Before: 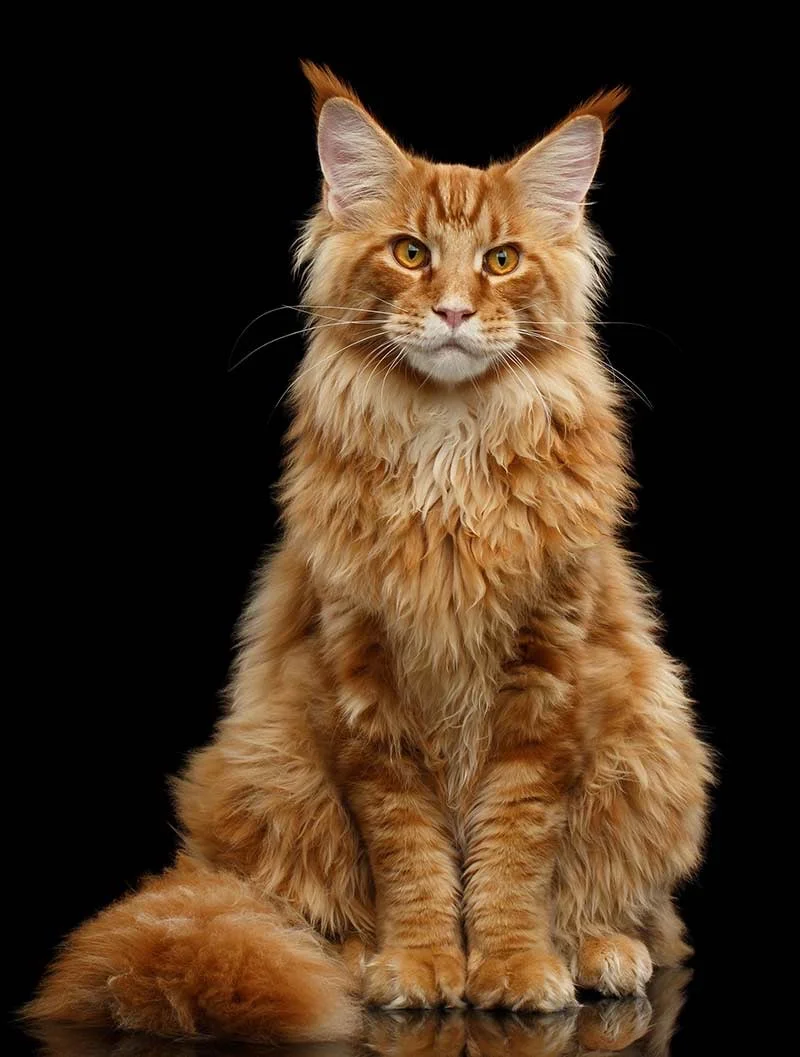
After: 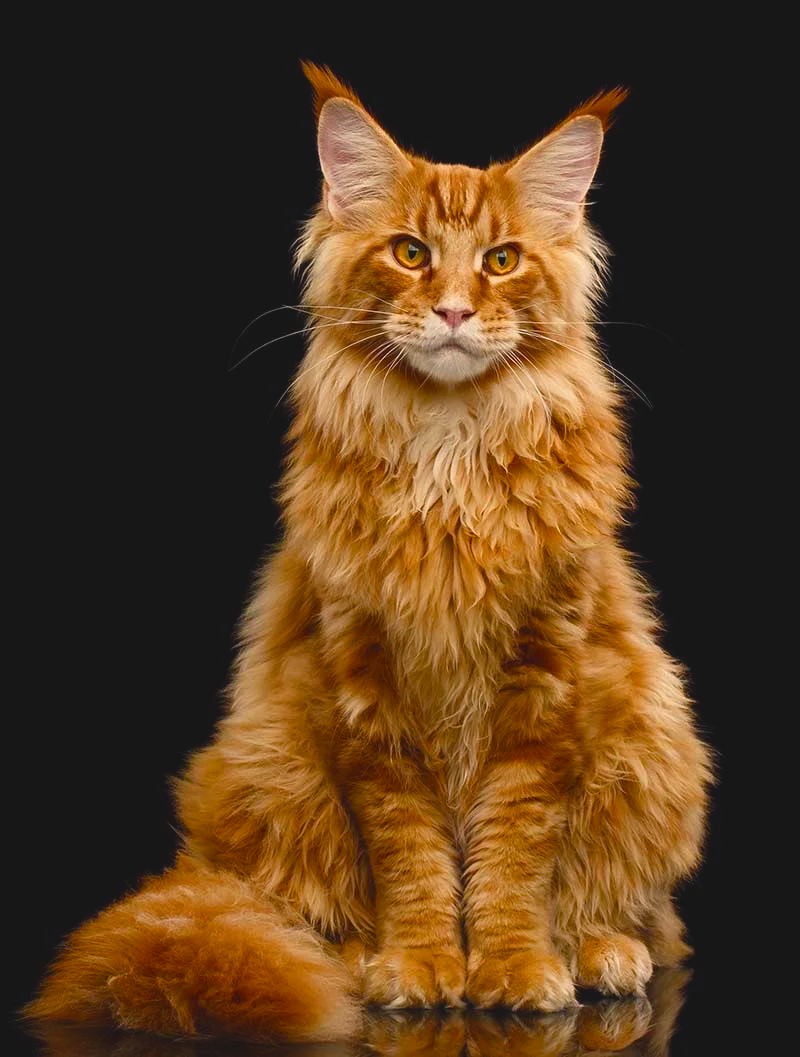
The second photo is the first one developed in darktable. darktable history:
color balance rgb: shadows lift › chroma 2%, shadows lift › hue 247.2°, power › chroma 0.3%, power › hue 25.2°, highlights gain › chroma 3%, highlights gain › hue 60°, global offset › luminance 0.75%, perceptual saturation grading › global saturation 20%, perceptual saturation grading › highlights -20%, perceptual saturation grading › shadows 30%, global vibrance 20%
fill light: on, module defaults
bloom: size 13.65%, threshold 98.39%, strength 4.82%
